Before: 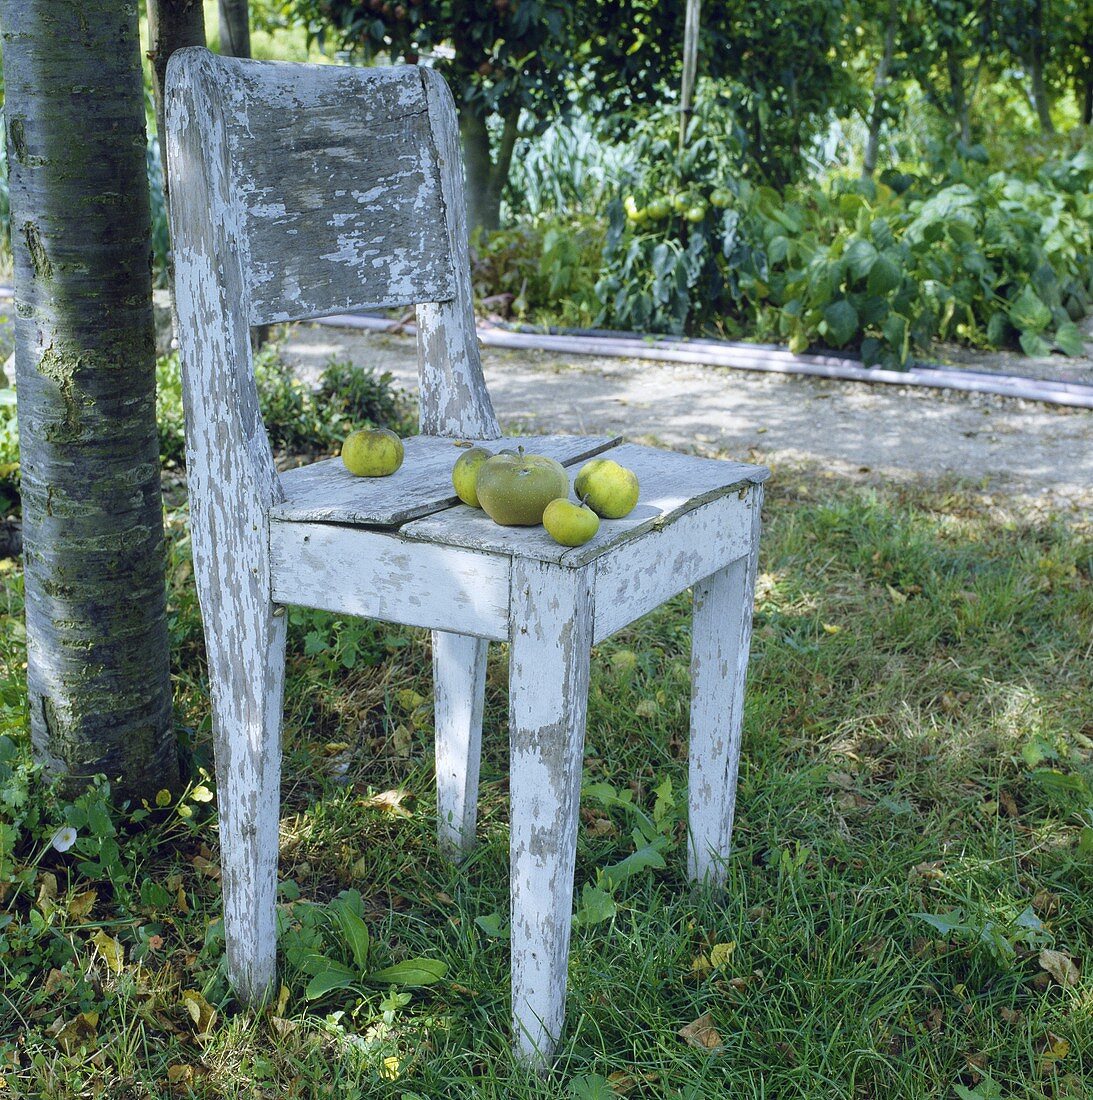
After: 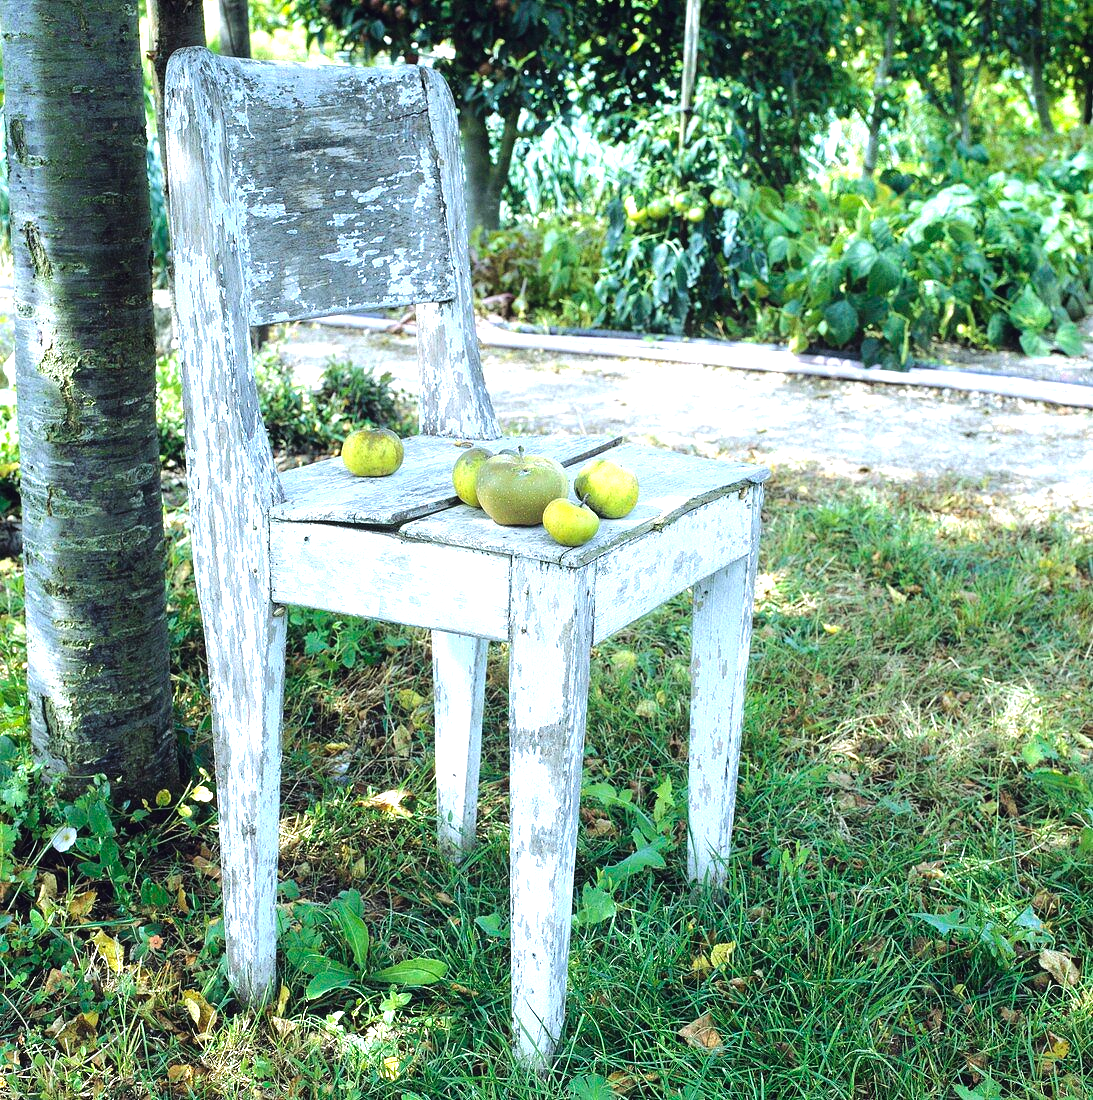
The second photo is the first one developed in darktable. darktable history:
tone curve: curves: ch0 [(0, 0) (0.003, 0.008) (0.011, 0.011) (0.025, 0.014) (0.044, 0.021) (0.069, 0.029) (0.1, 0.042) (0.136, 0.06) (0.177, 0.09) (0.224, 0.126) (0.277, 0.177) (0.335, 0.243) (0.399, 0.31) (0.468, 0.388) (0.543, 0.484) (0.623, 0.585) (0.709, 0.683) (0.801, 0.775) (0.898, 0.873) (1, 1)], color space Lab, linked channels, preserve colors none
exposure: black level correction 0, exposure 1.455 EV, compensate exposure bias true, compensate highlight preservation false
contrast brightness saturation: contrast -0.104, saturation -0.094
